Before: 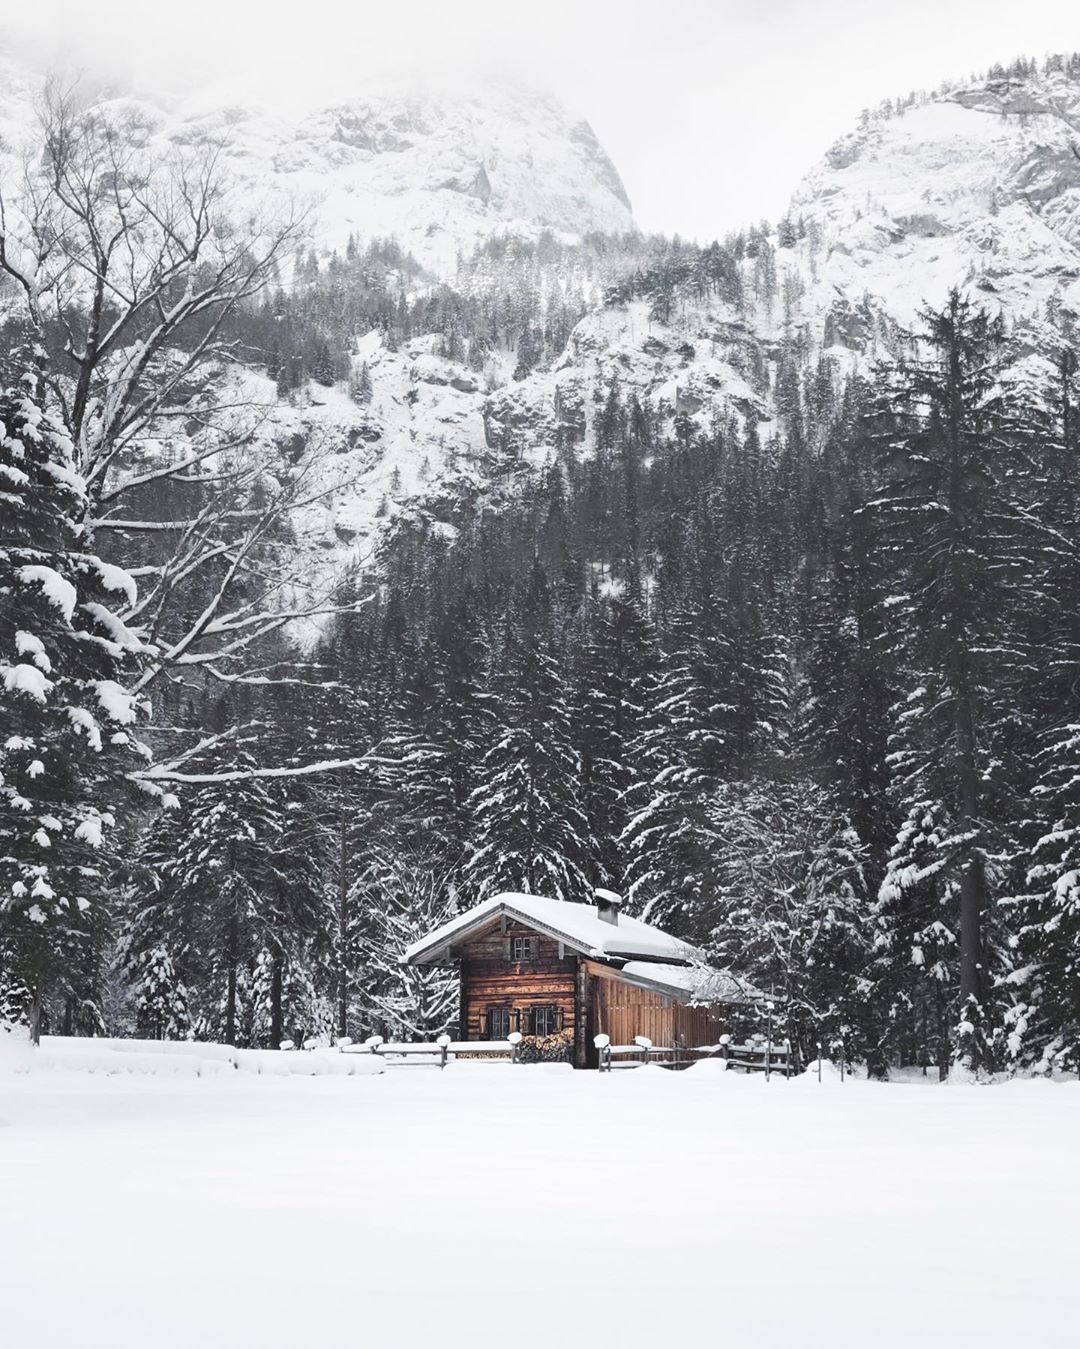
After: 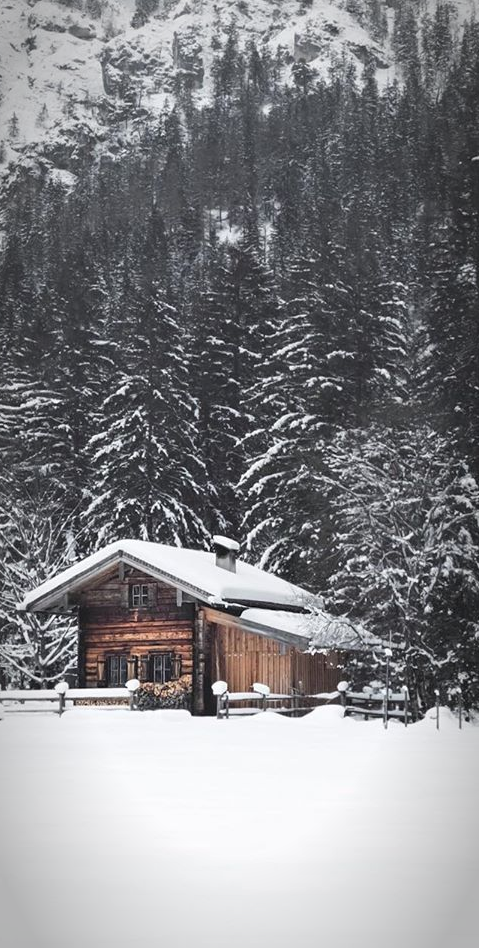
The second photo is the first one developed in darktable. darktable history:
vignetting: automatic ratio true
crop: left 35.432%, top 26.233%, right 20.145%, bottom 3.432%
